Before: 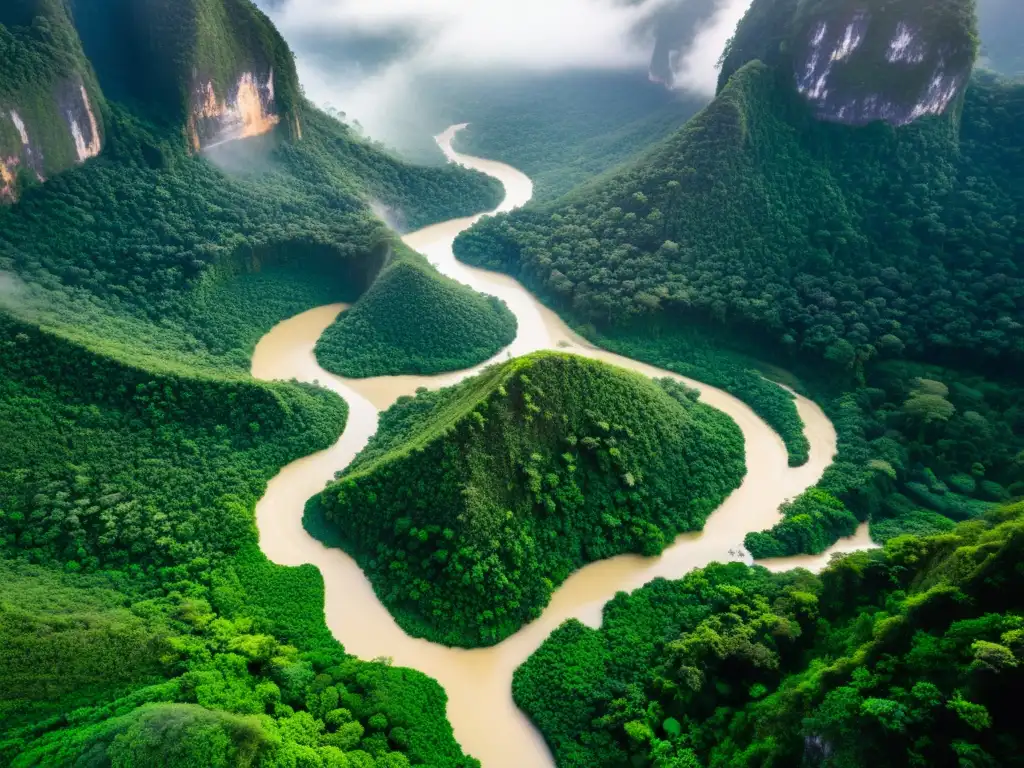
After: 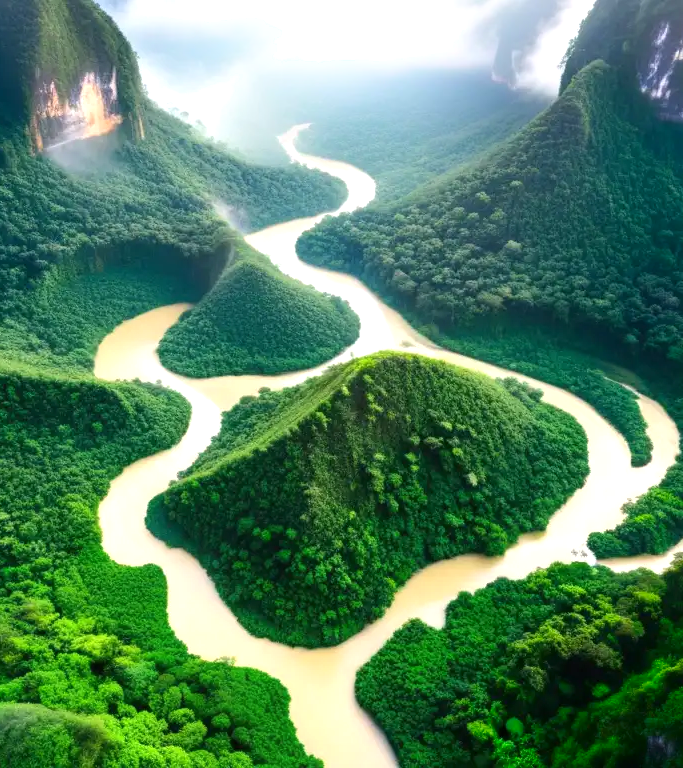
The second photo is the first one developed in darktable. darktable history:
crop: left 15.407%, right 17.851%
exposure: black level correction 0, exposure 0.498 EV, compensate exposure bias true, compensate highlight preservation false
shadows and highlights: shadows -54.12, highlights 86.37, soften with gaussian
